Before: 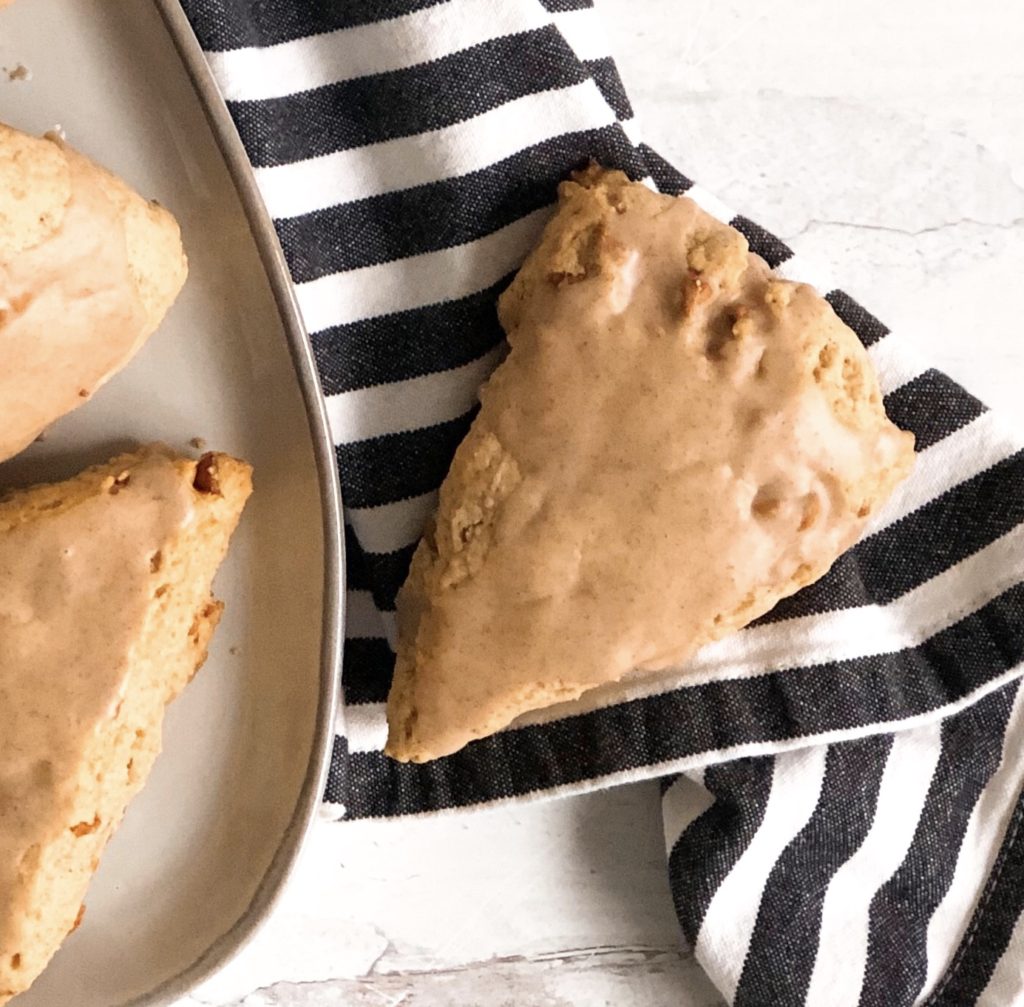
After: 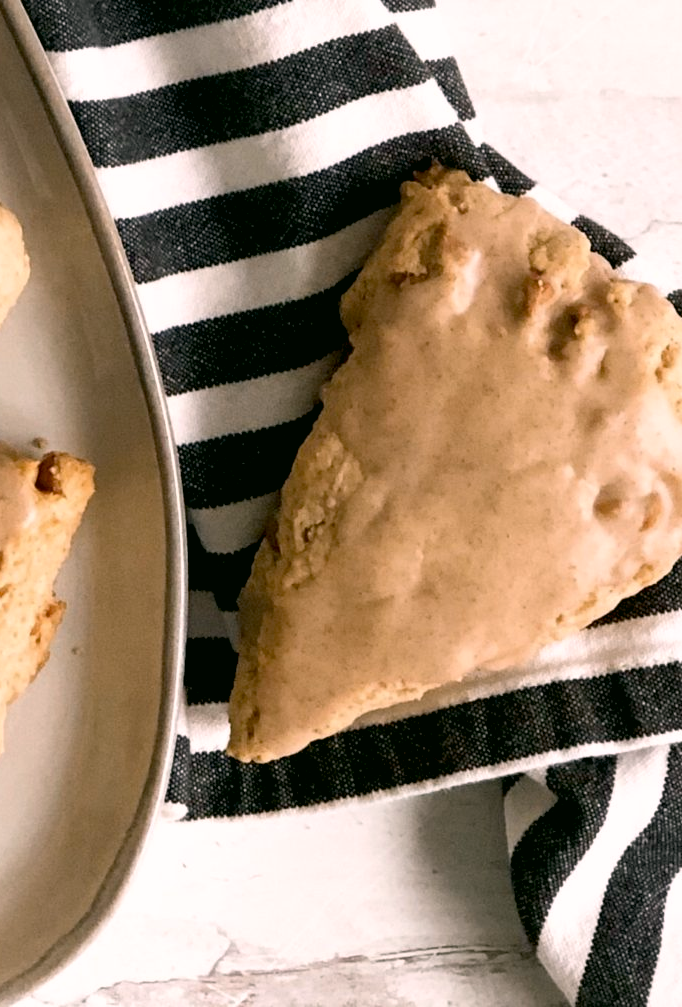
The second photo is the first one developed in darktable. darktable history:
tone equalizer: -8 EV -0.544 EV
color calibration: illuminant custom, x 0.348, y 0.366, temperature 4922.68 K, saturation algorithm version 1 (2020)
exposure: black level correction 0.009, exposure 0.017 EV, compensate exposure bias true, compensate highlight preservation false
contrast brightness saturation: contrast 0.056, brightness -0.012, saturation -0.217
color correction: highlights a* 4.01, highlights b* 4.95, shadows a* -7.45, shadows b* 4.67
crop and rotate: left 15.468%, right 17.889%
